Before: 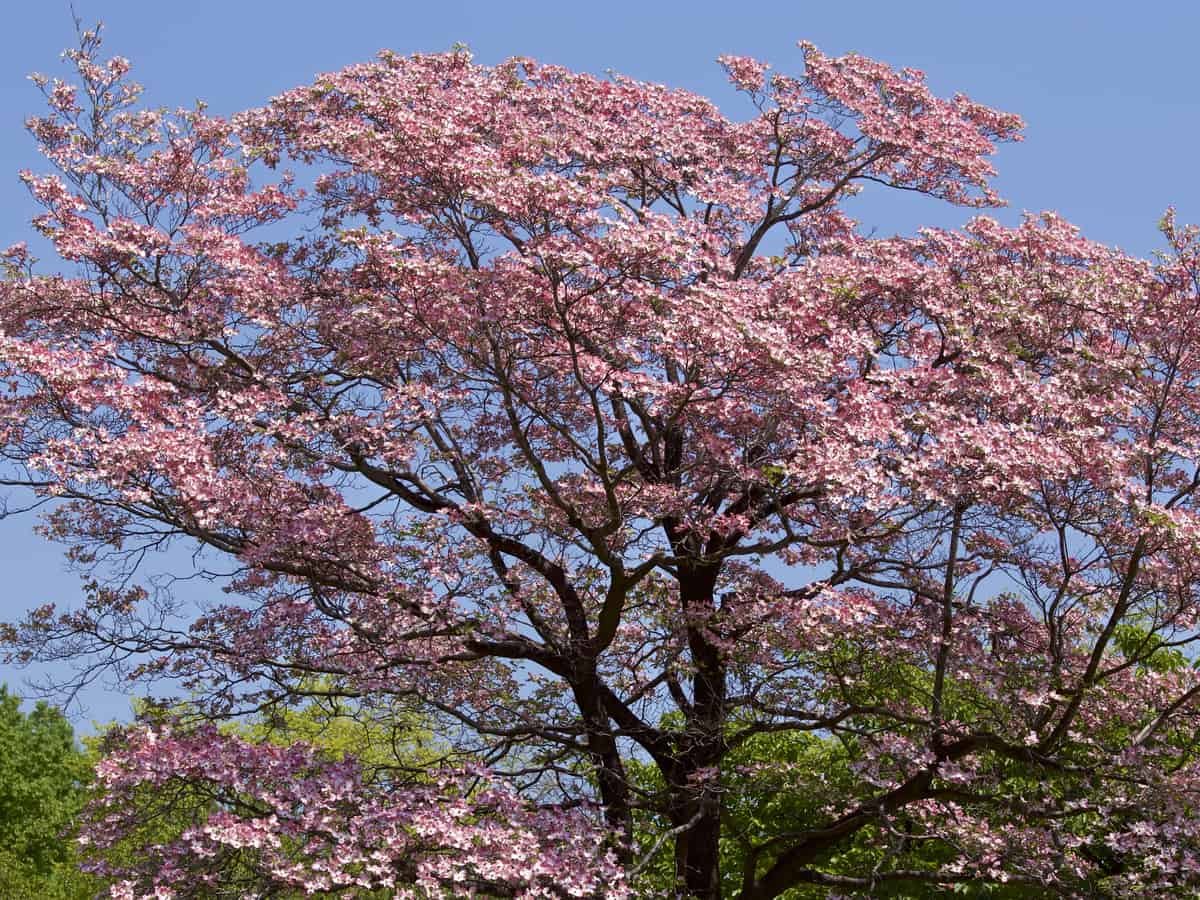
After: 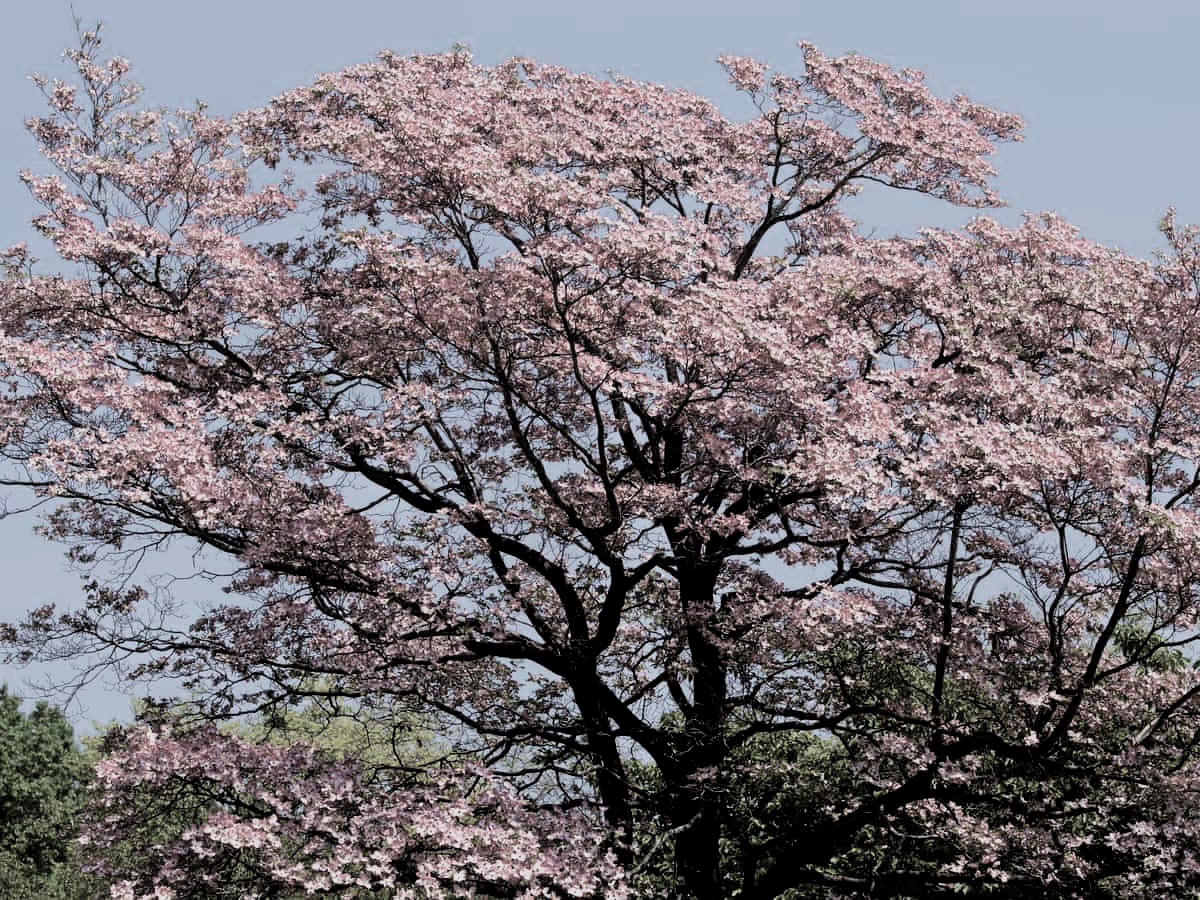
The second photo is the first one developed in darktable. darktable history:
filmic rgb: black relative exposure -5.09 EV, white relative exposure 4 EV, hardness 2.89, contrast 1.297, highlights saturation mix -29.25%, add noise in highlights 0.101, color science v4 (2020), type of noise poissonian
